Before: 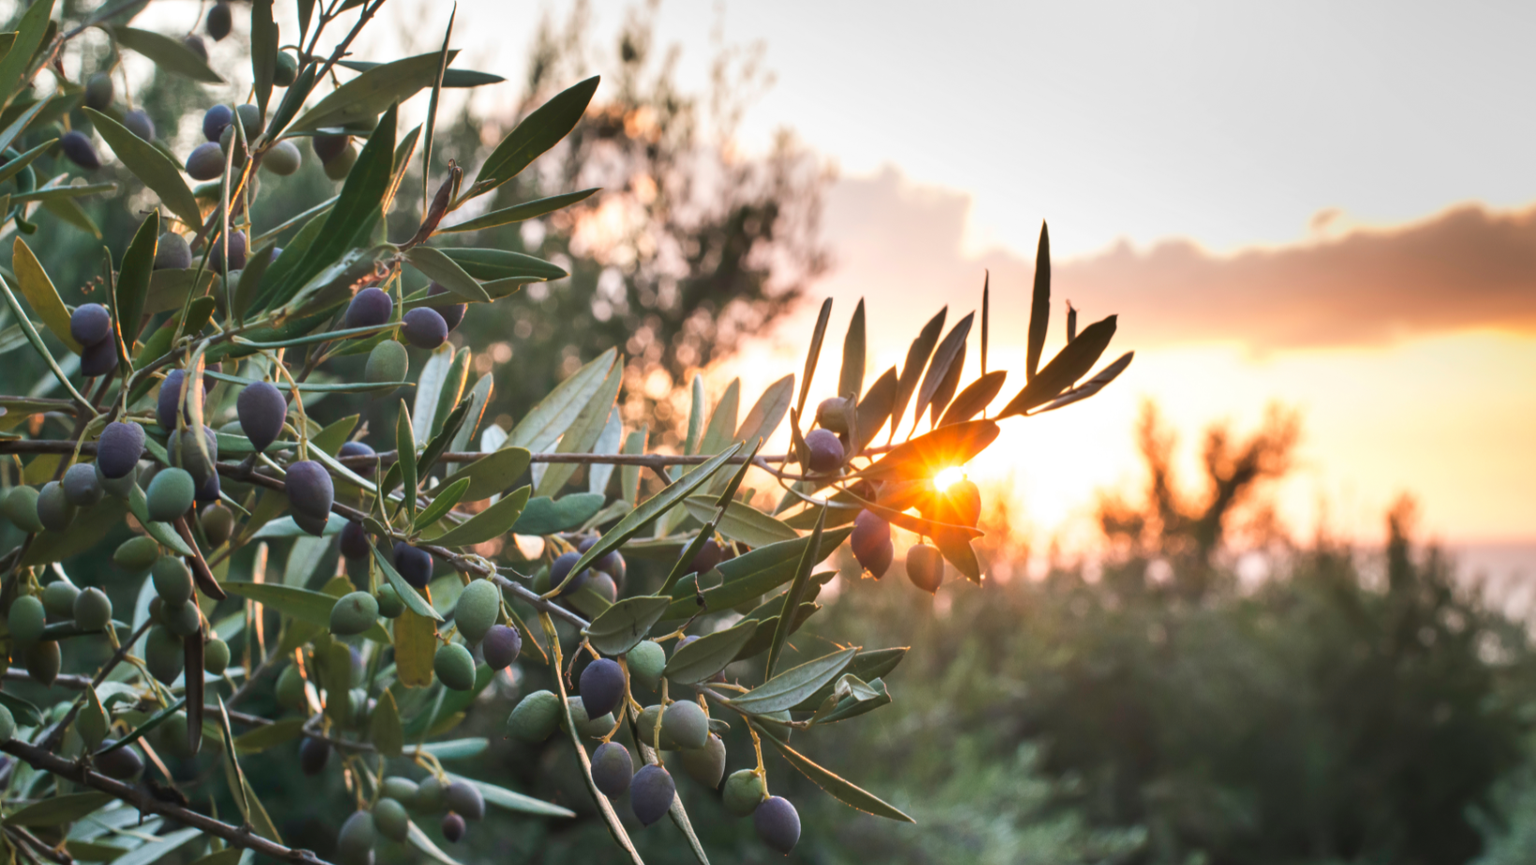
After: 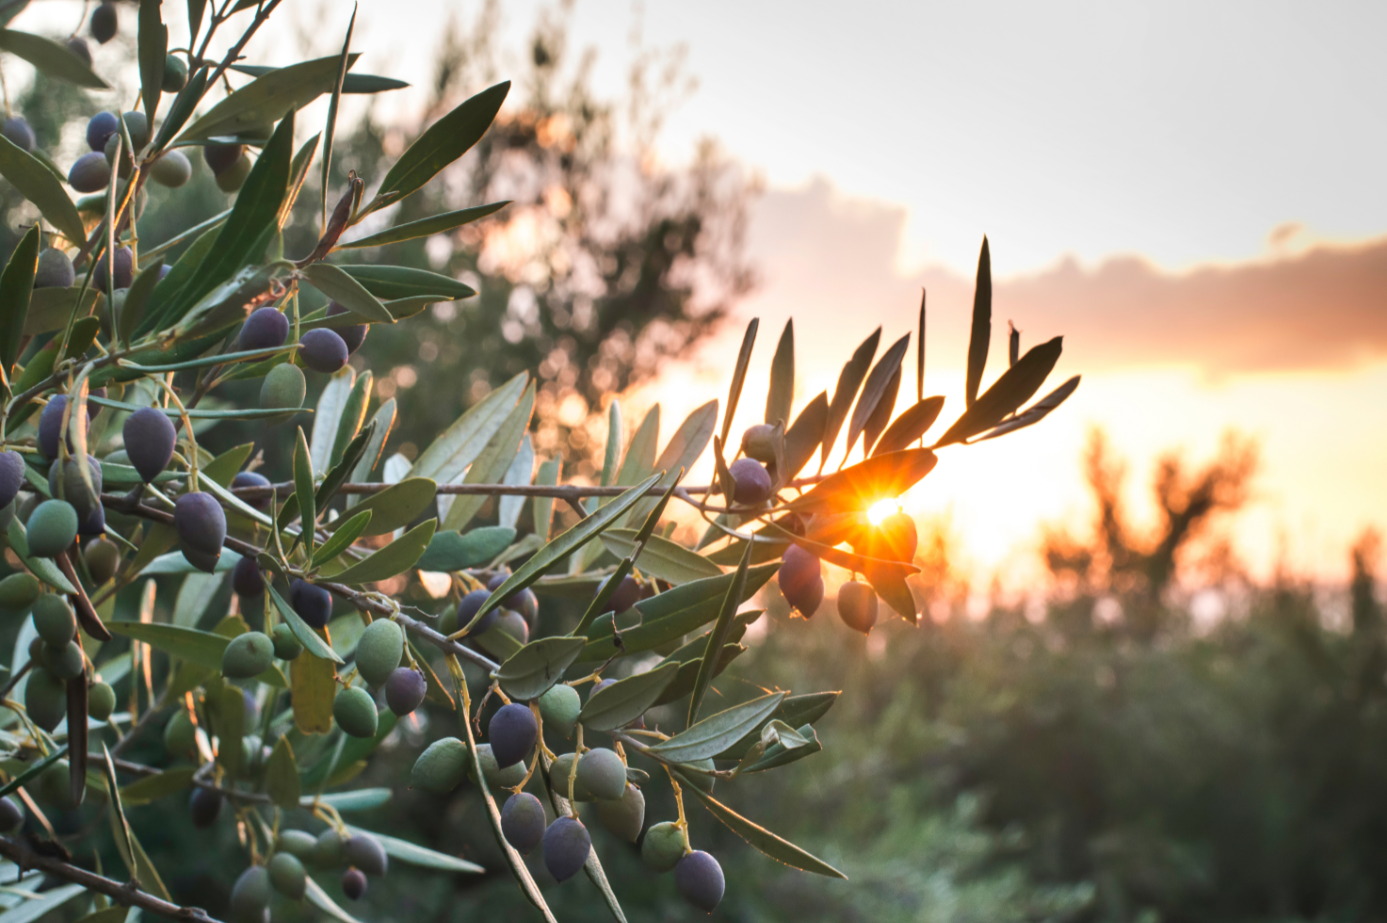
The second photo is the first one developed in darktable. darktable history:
crop: left 7.955%, right 7.417%
